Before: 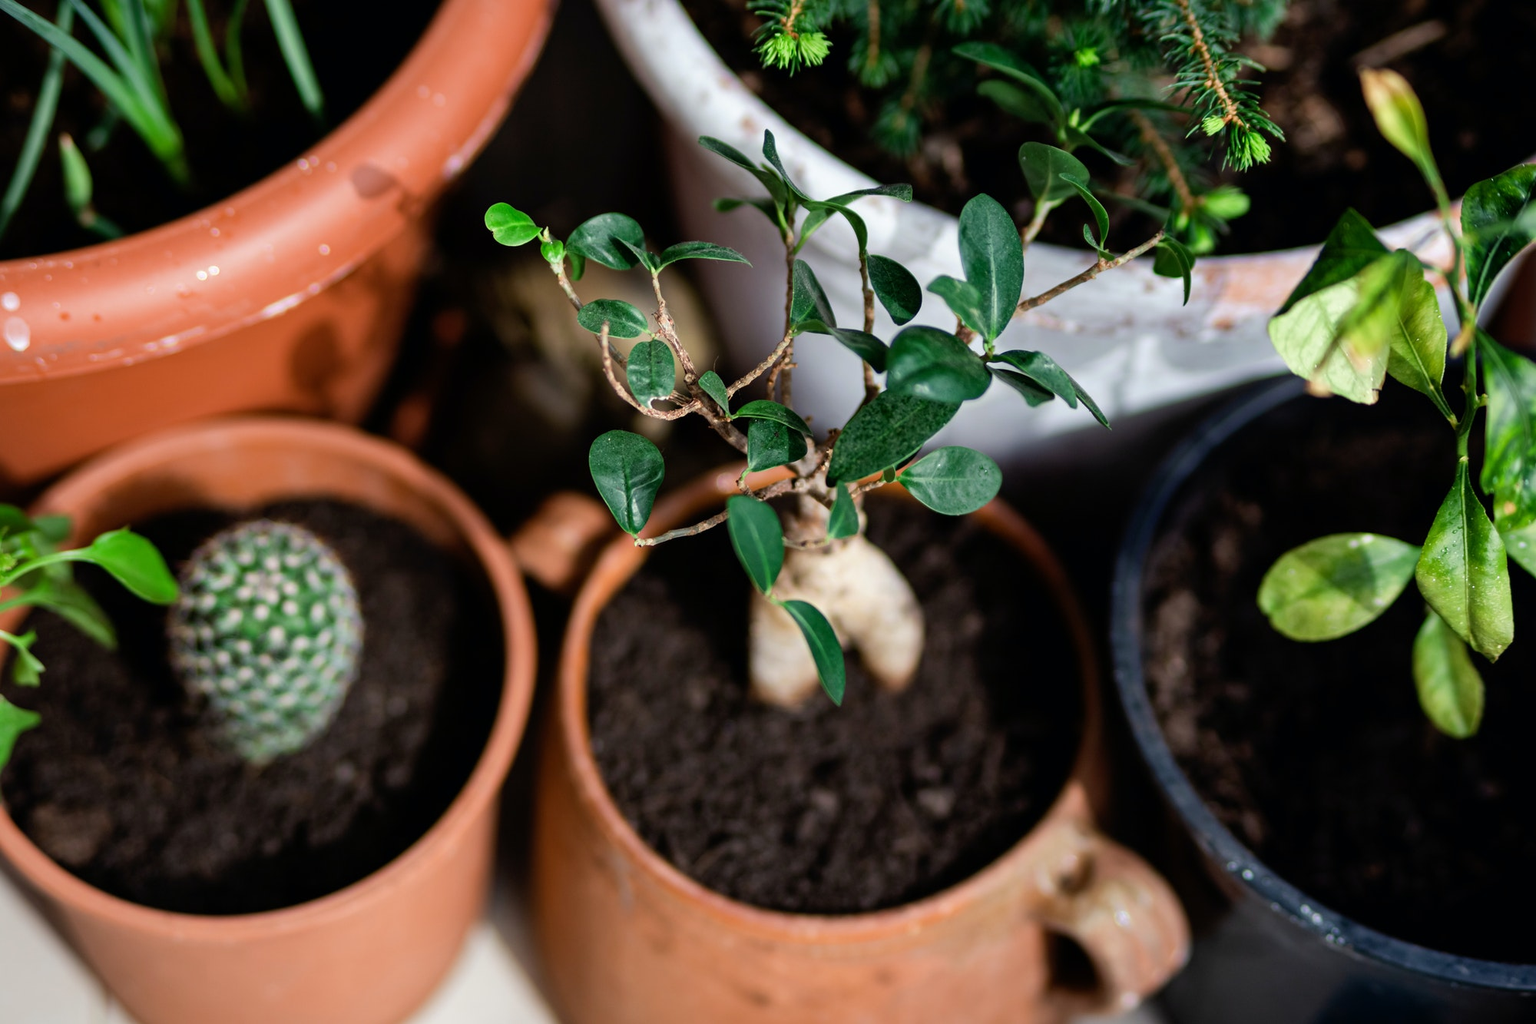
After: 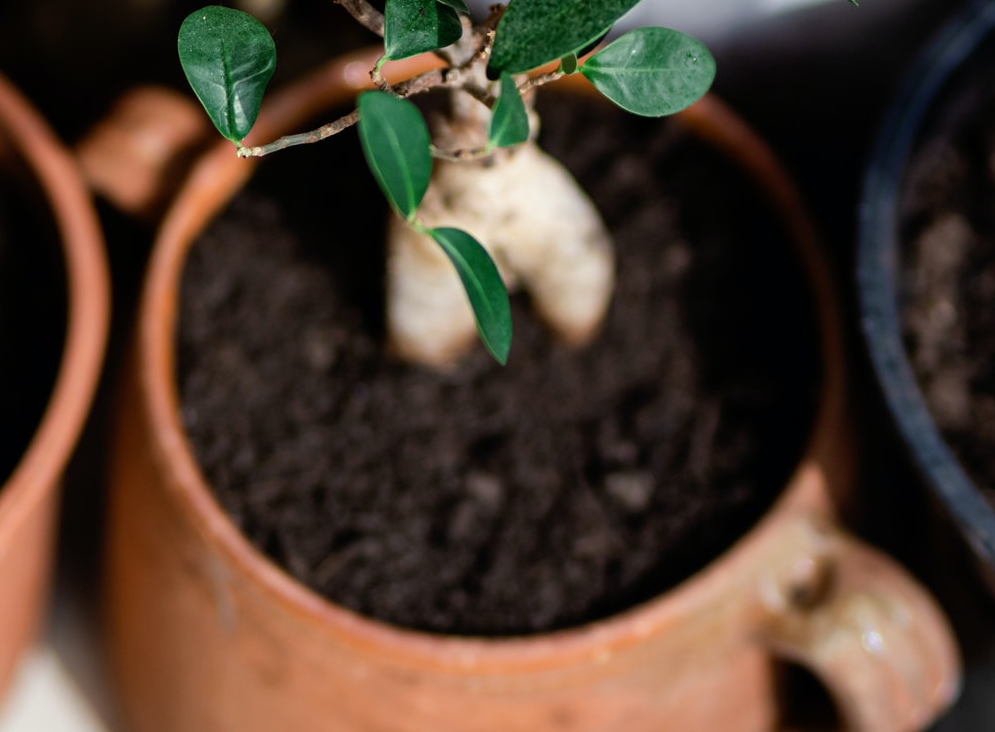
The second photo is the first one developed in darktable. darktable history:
crop: left 29.451%, top 41.565%, right 20.75%, bottom 3.498%
tone equalizer: on, module defaults
